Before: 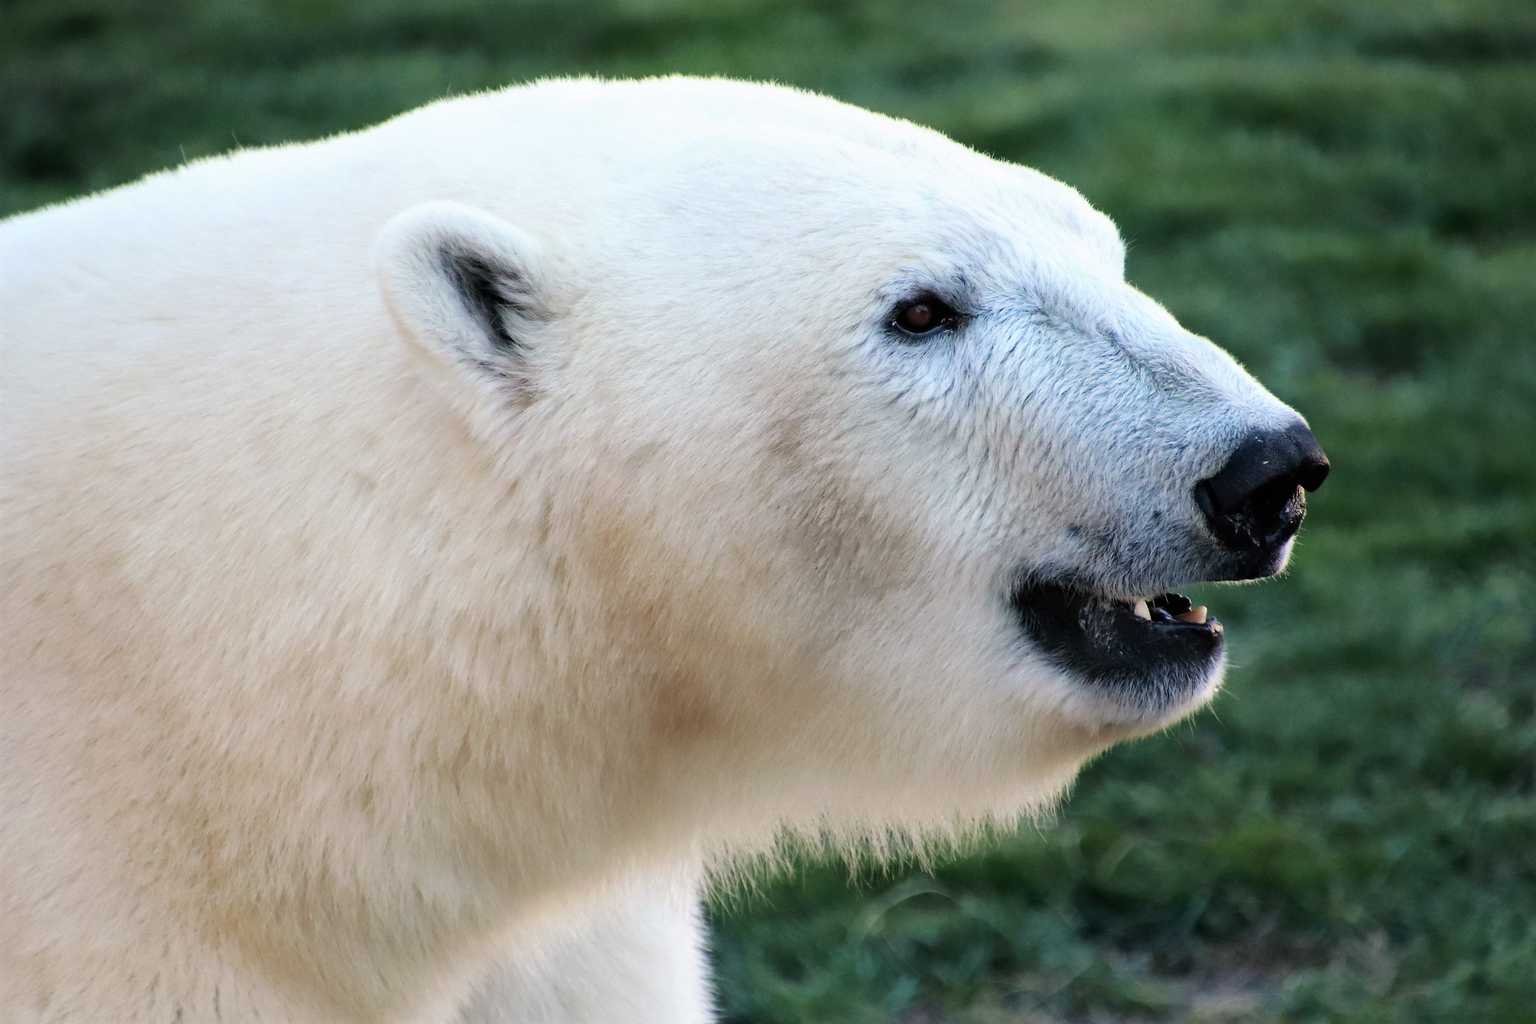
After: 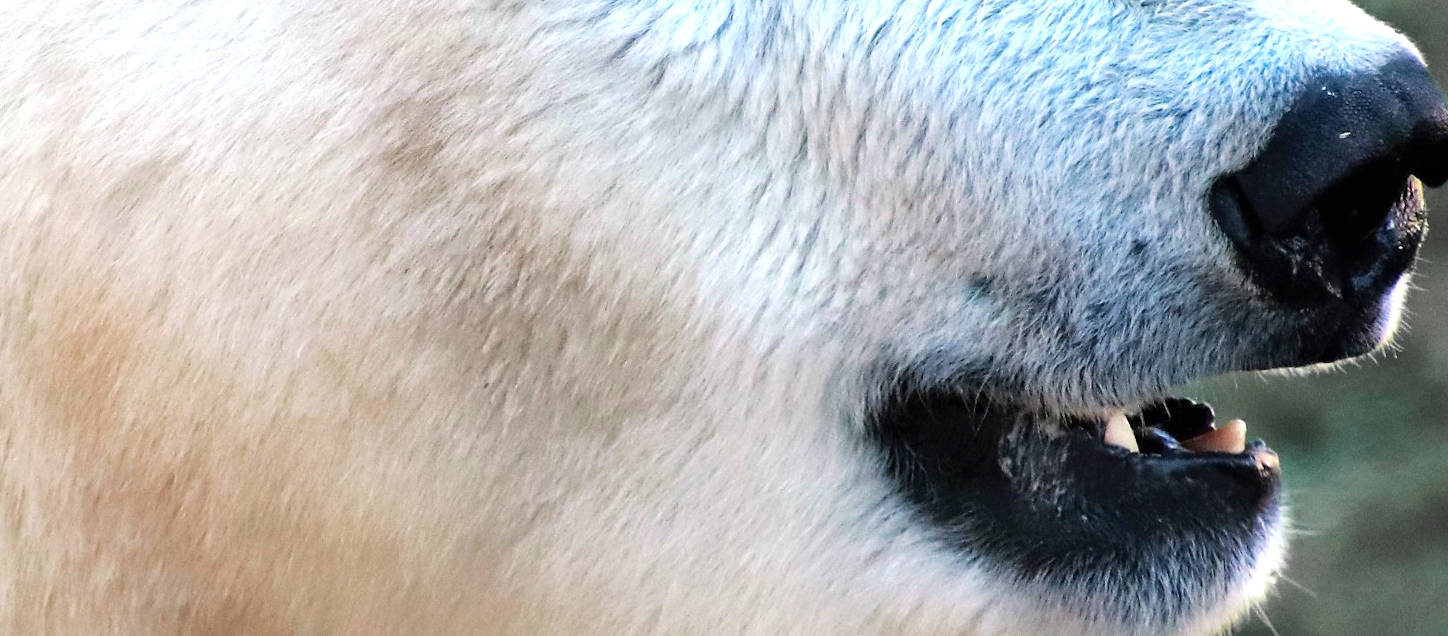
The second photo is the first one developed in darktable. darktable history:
rotate and perspective: rotation -3°, crop left 0.031, crop right 0.968, crop top 0.07, crop bottom 0.93
exposure: exposure 0.64 EV, compensate highlight preservation false
color zones: curves: ch1 [(0.29, 0.492) (0.373, 0.185) (0.509, 0.481)]; ch2 [(0.25, 0.462) (0.749, 0.457)], mix 40.67%
crop: left 36.607%, top 34.735%, right 13.146%, bottom 30.611%
